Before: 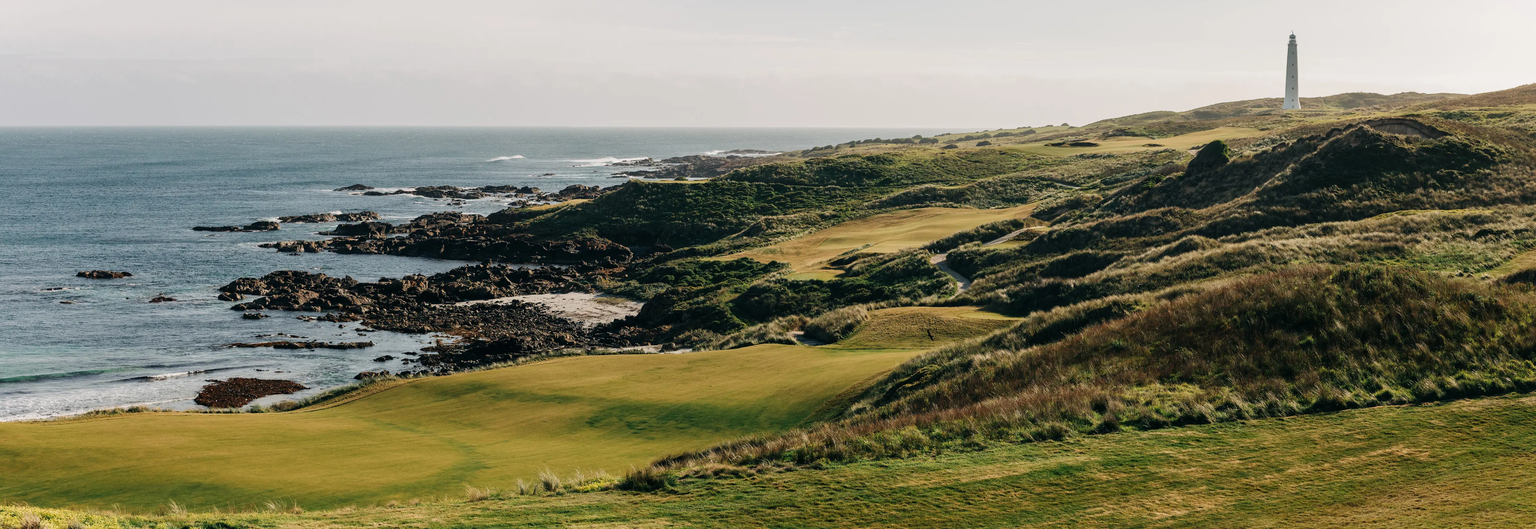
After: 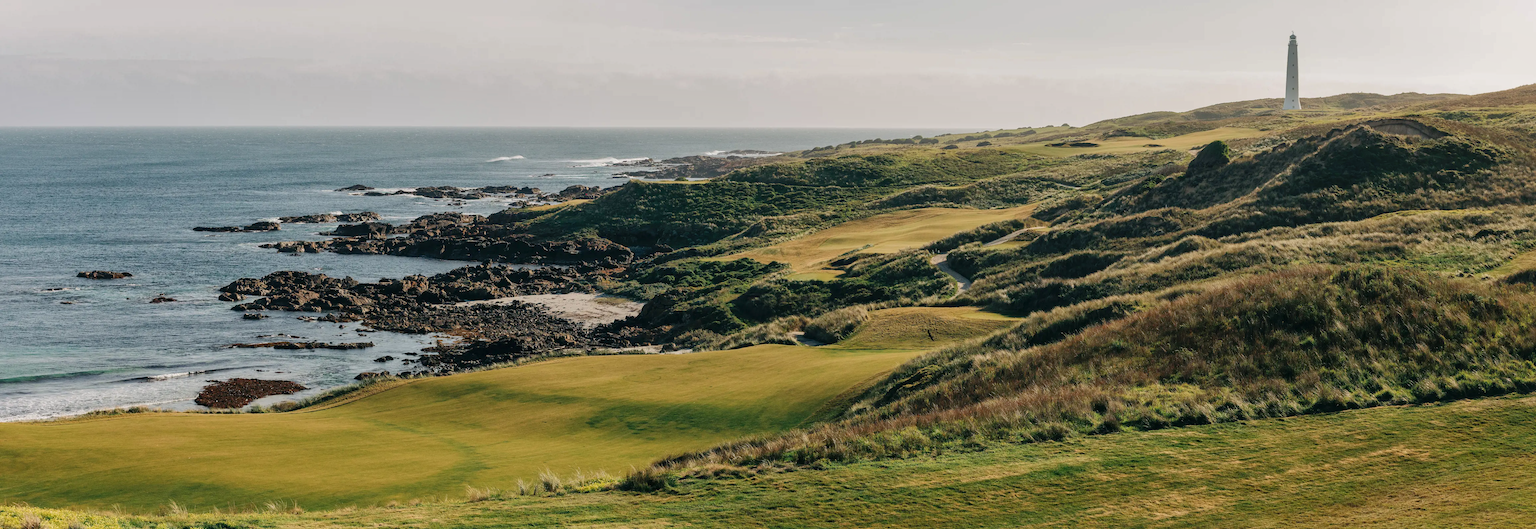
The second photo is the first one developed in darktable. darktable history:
shadows and highlights: on, module defaults
tone curve: curves: ch0 [(0, 0) (0.003, 0.003) (0.011, 0.011) (0.025, 0.025) (0.044, 0.045) (0.069, 0.07) (0.1, 0.101) (0.136, 0.138) (0.177, 0.18) (0.224, 0.228) (0.277, 0.281) (0.335, 0.34) (0.399, 0.405) (0.468, 0.475) (0.543, 0.551) (0.623, 0.633) (0.709, 0.72) (0.801, 0.813) (0.898, 0.907) (1, 1)], preserve colors none
